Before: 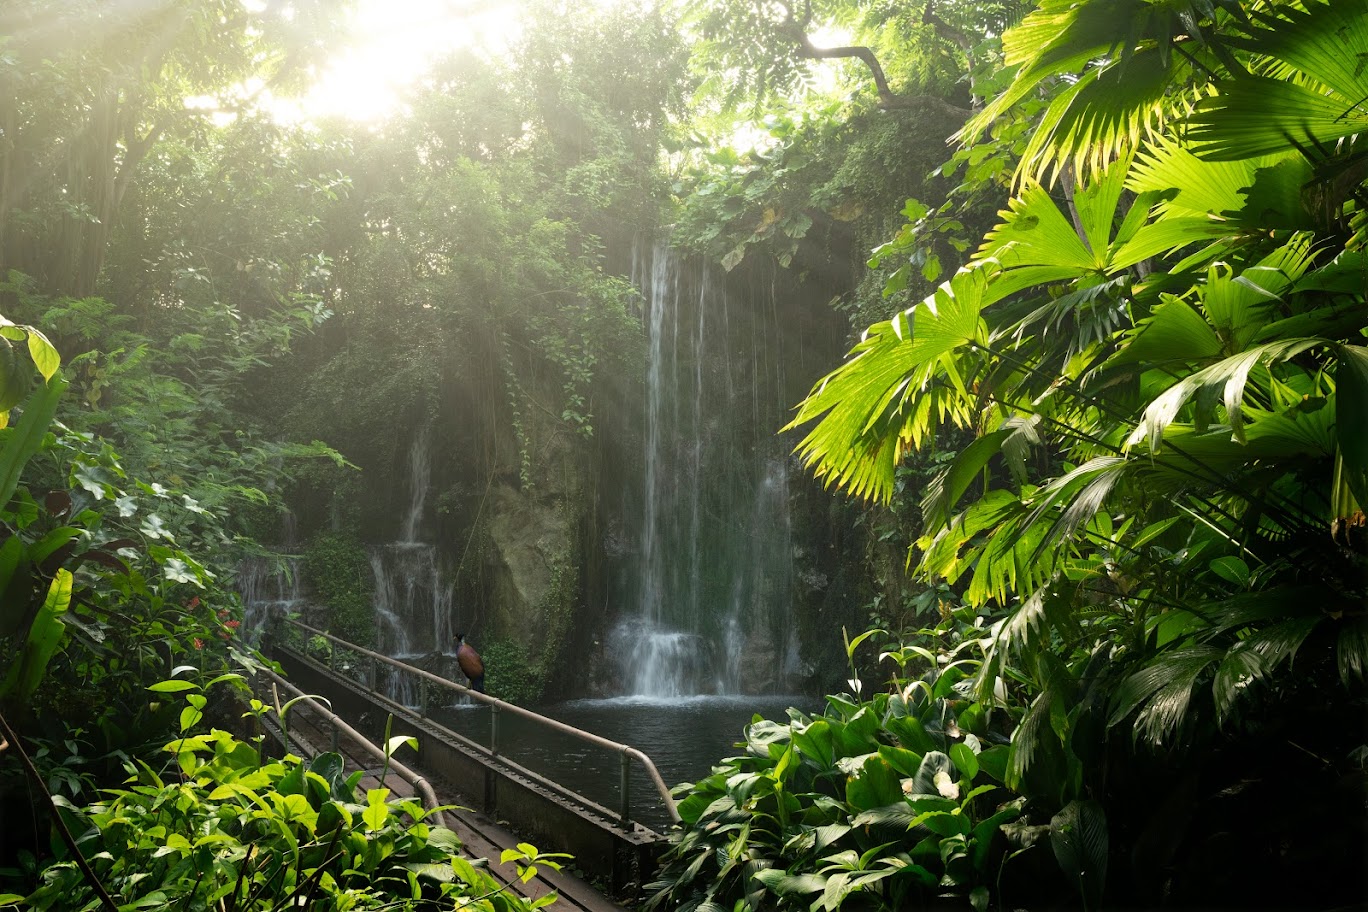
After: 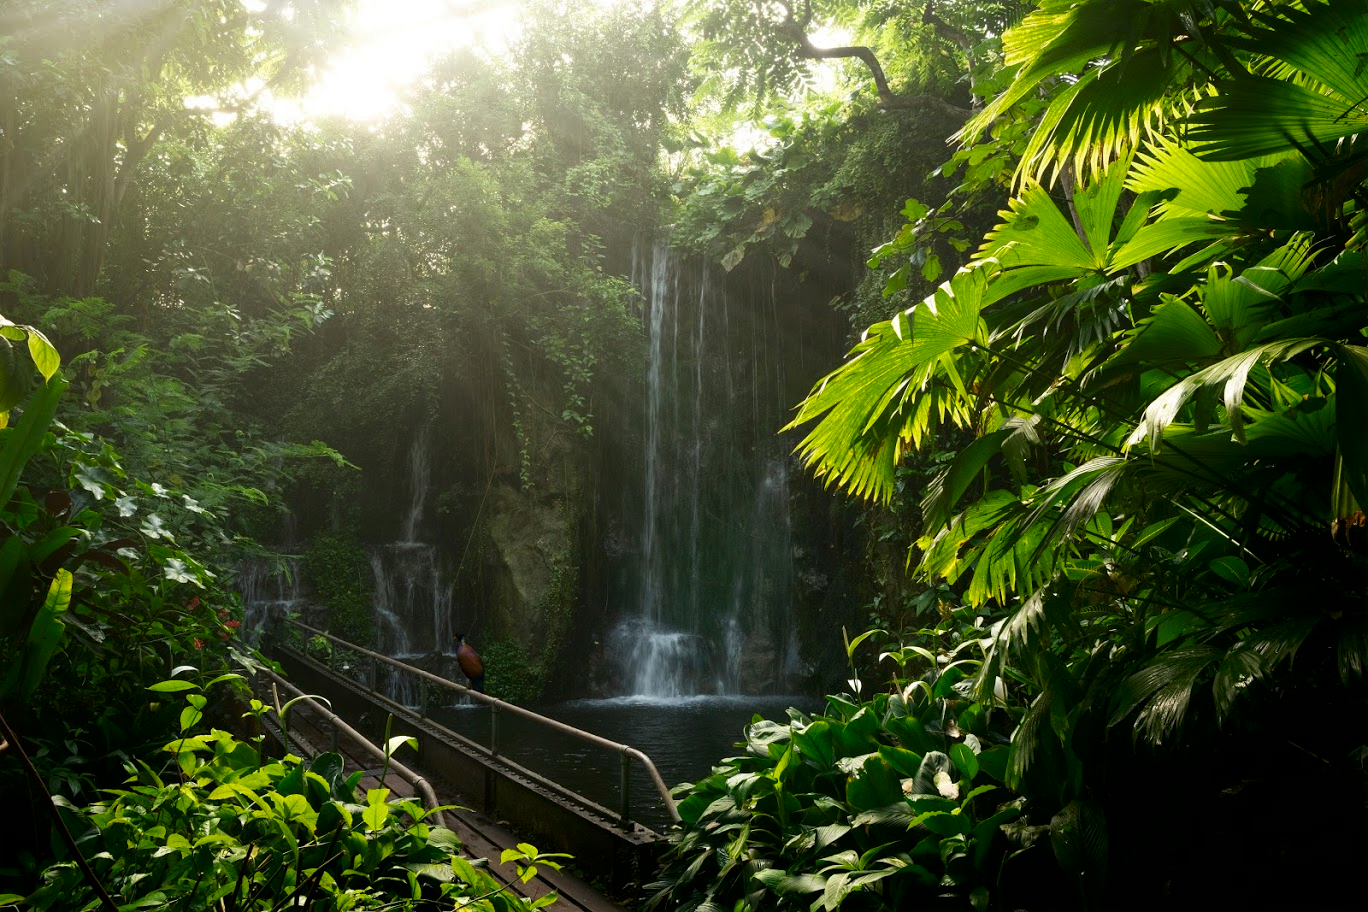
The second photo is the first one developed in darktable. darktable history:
contrast brightness saturation: brightness -0.205, saturation 0.079
